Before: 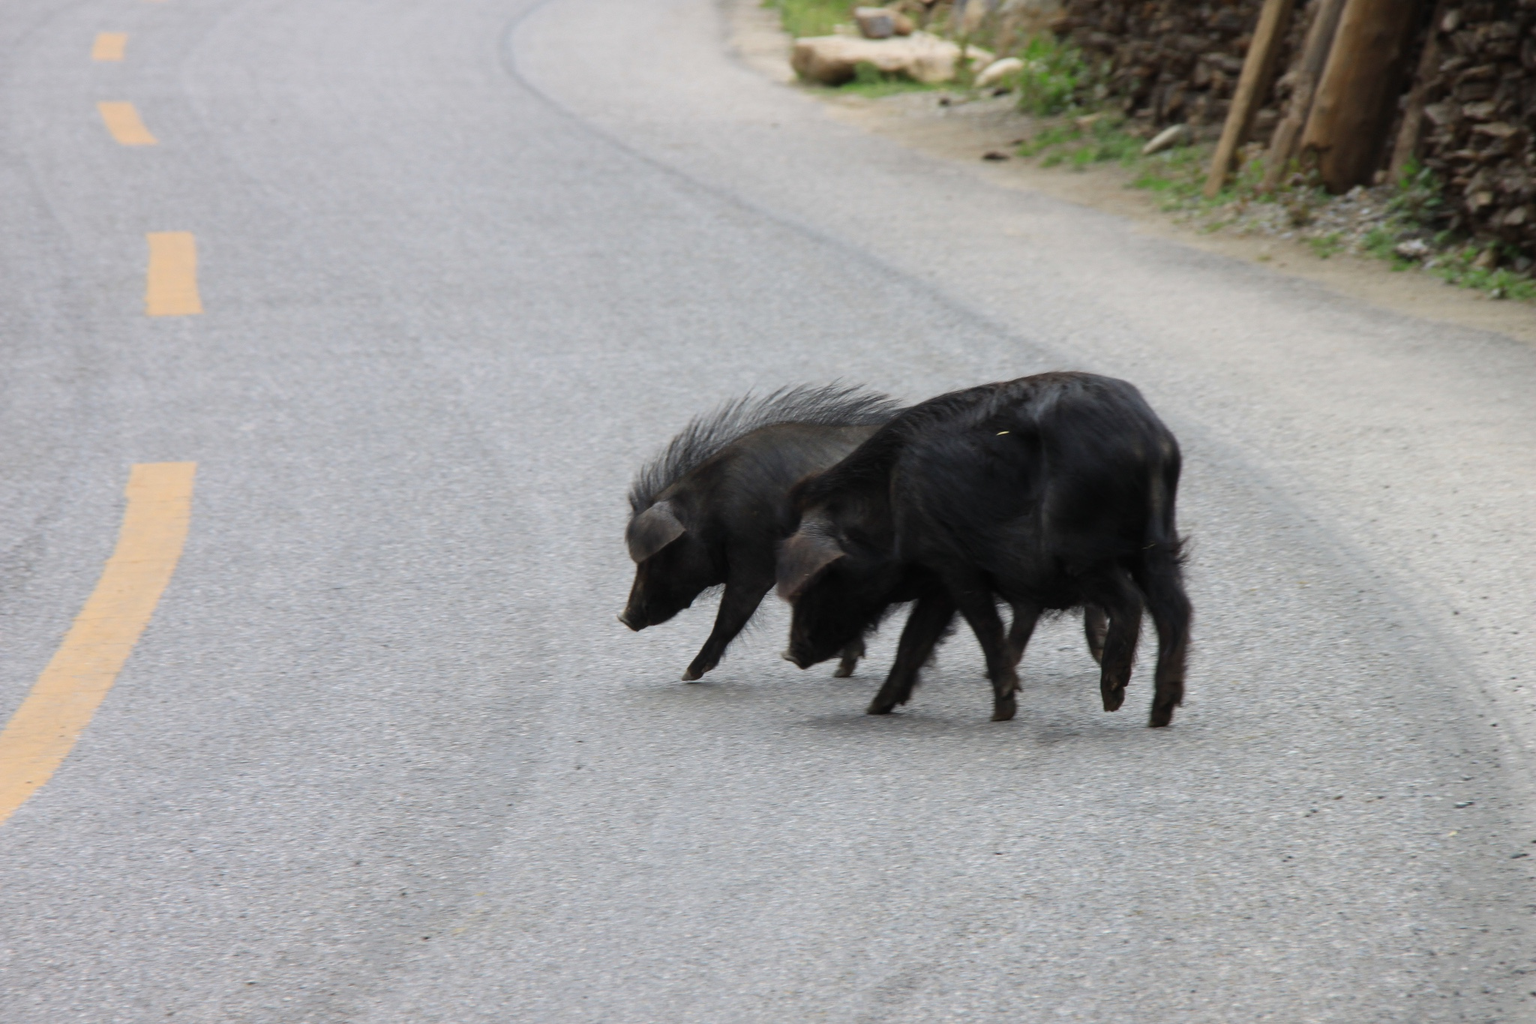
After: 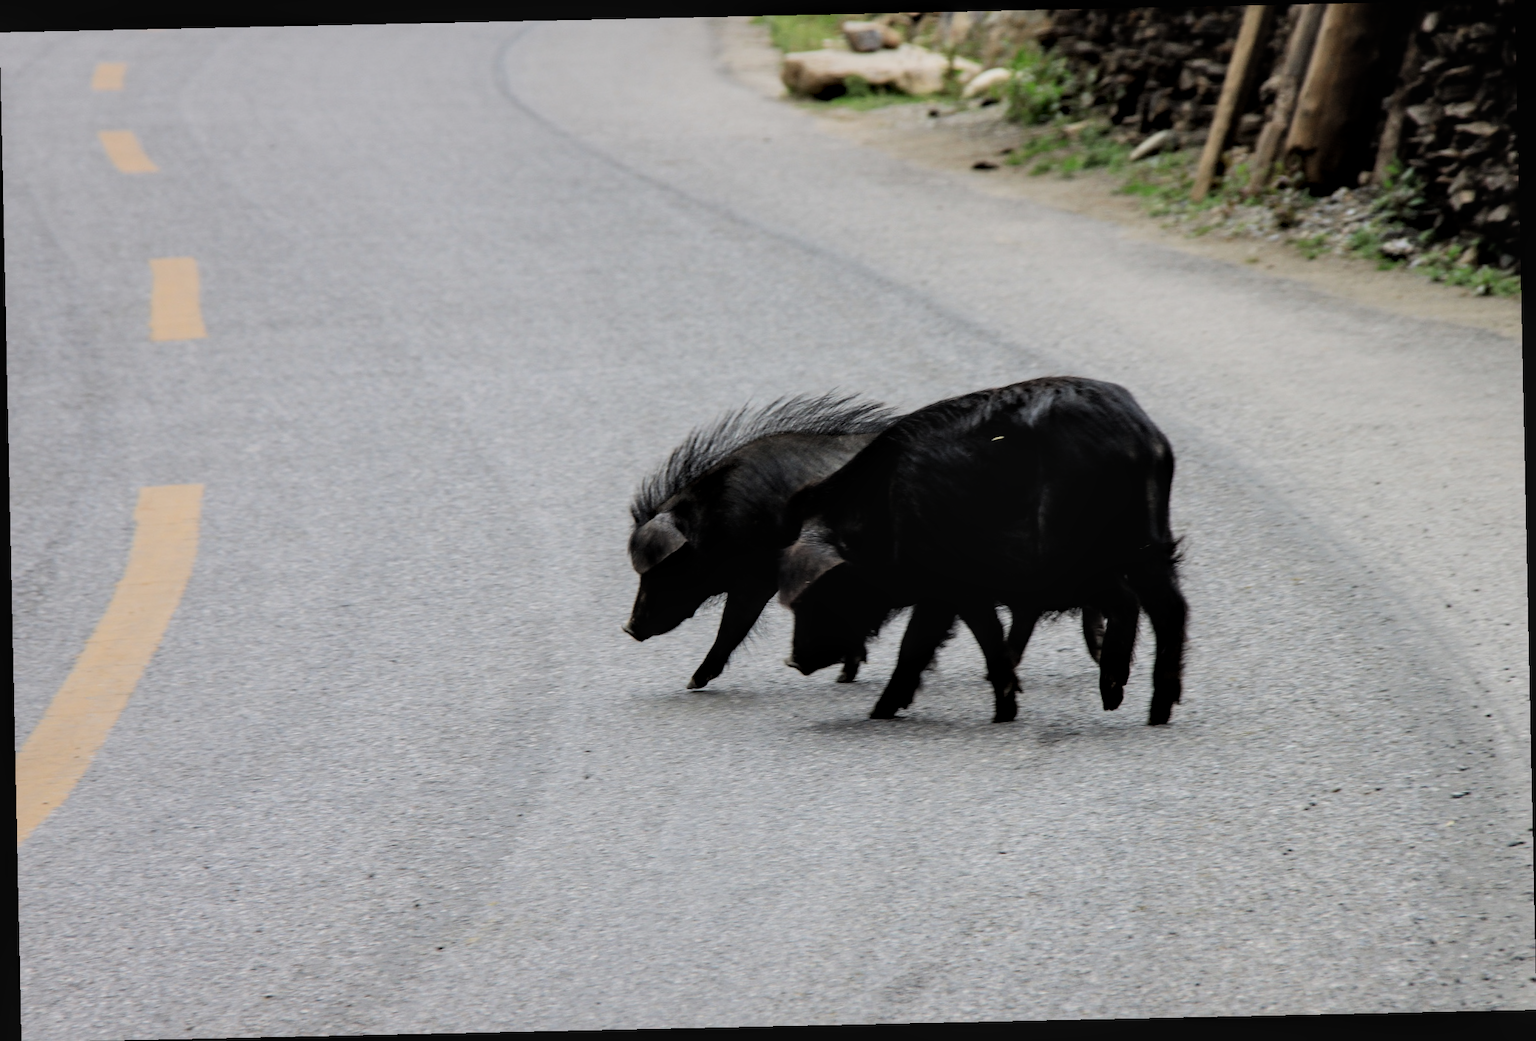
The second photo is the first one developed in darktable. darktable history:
filmic rgb: black relative exposure -5 EV, hardness 2.88, contrast 1.3, highlights saturation mix -30%
rotate and perspective: rotation -1.24°, automatic cropping off
local contrast: detail 130%
